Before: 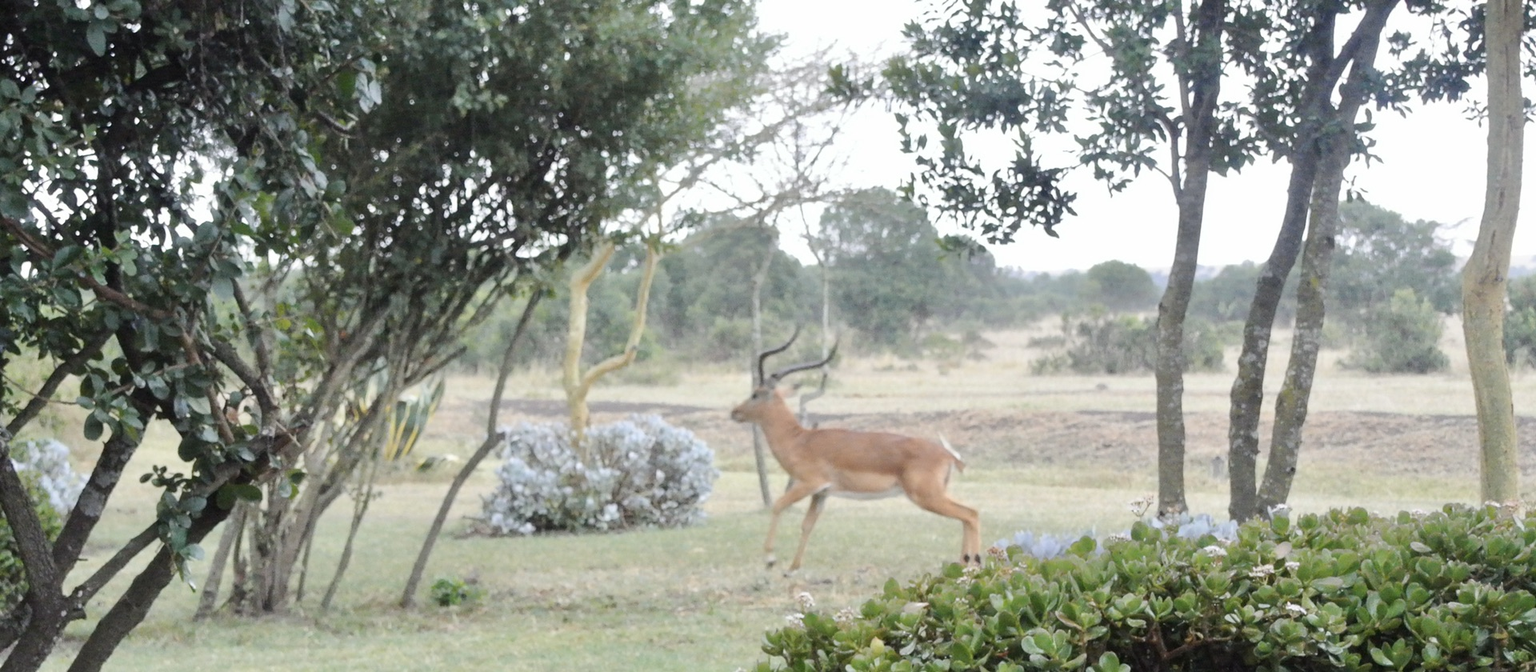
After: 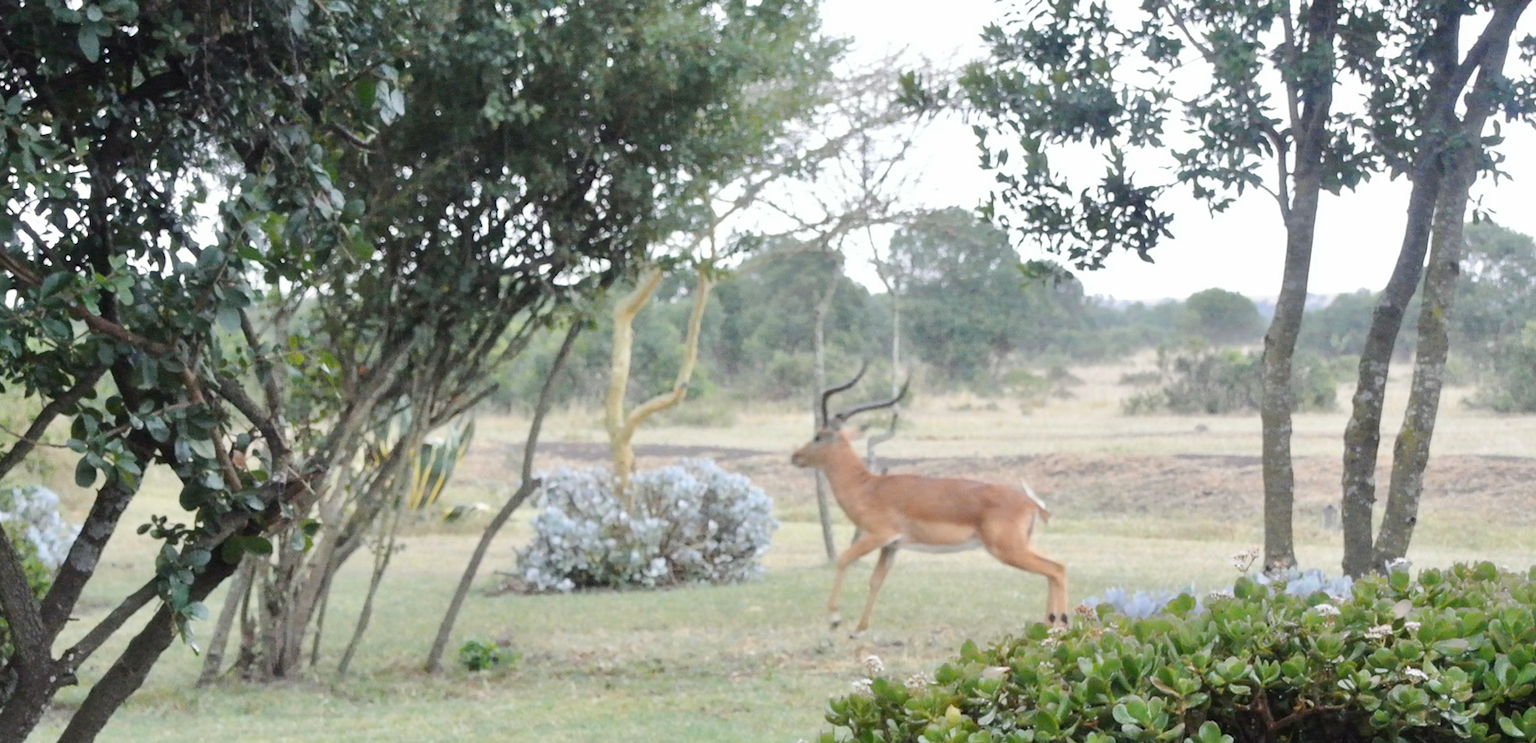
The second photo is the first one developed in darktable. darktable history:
crop and rotate: left 1.068%, right 8.564%
